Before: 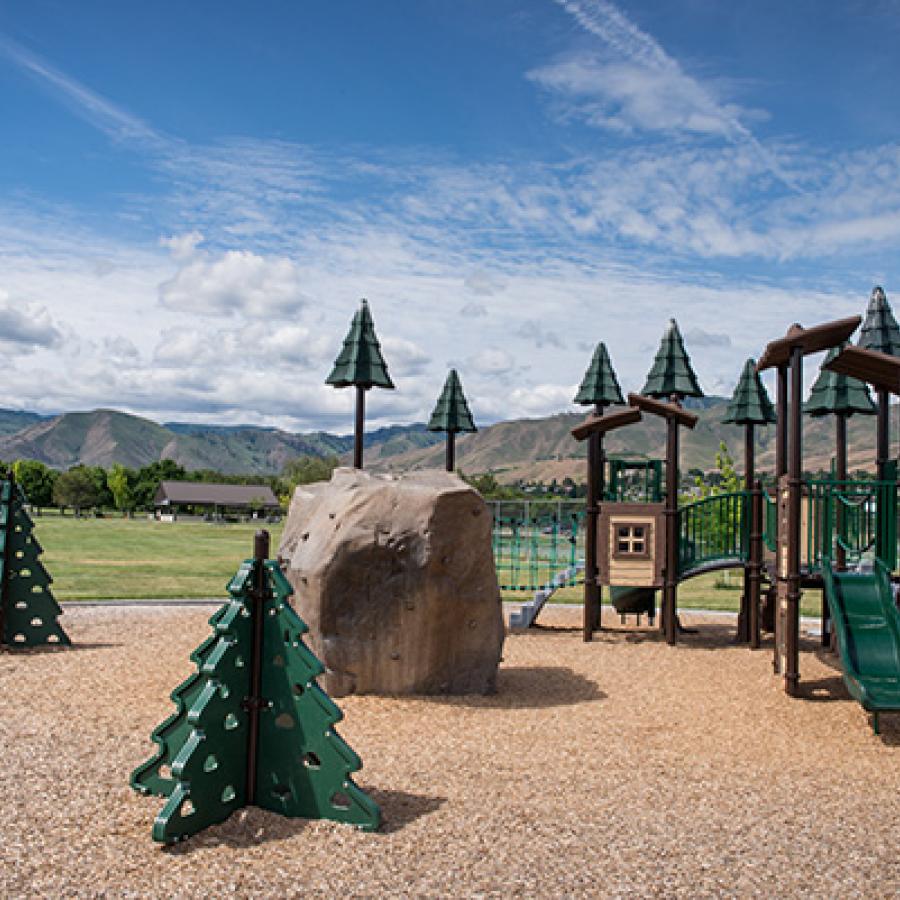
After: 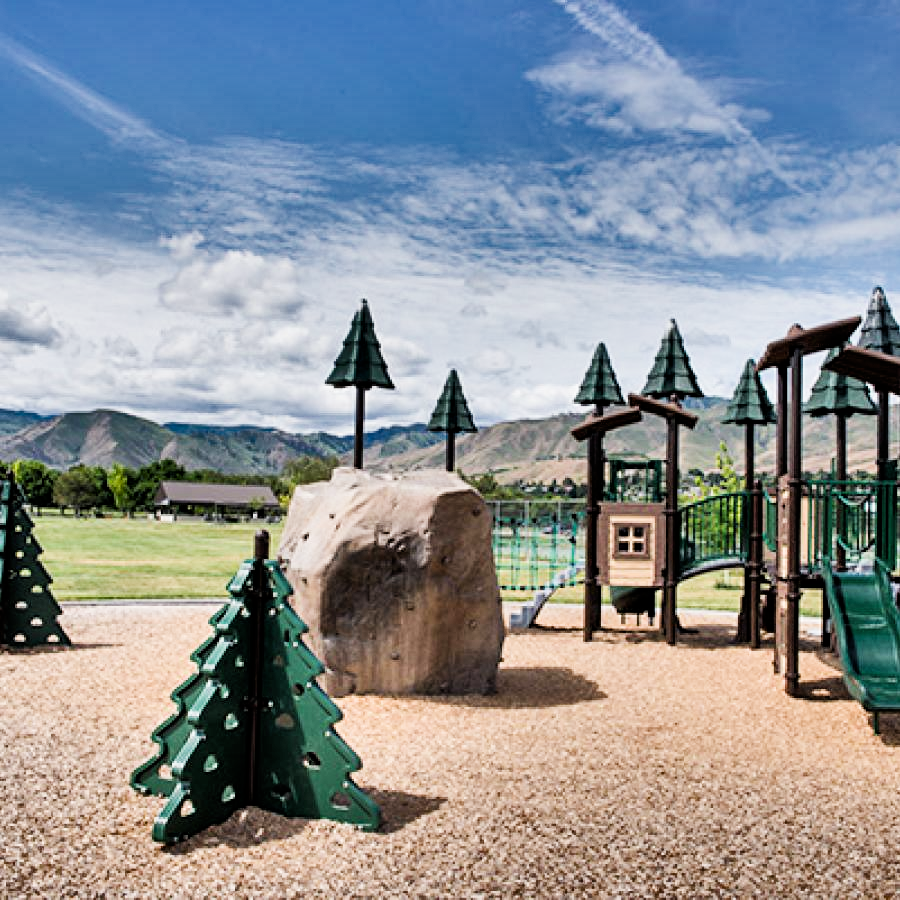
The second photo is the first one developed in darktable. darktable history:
filmic rgb: black relative exposure -5 EV, hardness 2.88, contrast 1.3, highlights saturation mix -30%
white balance: emerald 1
exposure: black level correction 0, exposure 1.125 EV, compensate exposure bias true, compensate highlight preservation false
shadows and highlights: shadows 19.13, highlights -83.41, soften with gaussian
